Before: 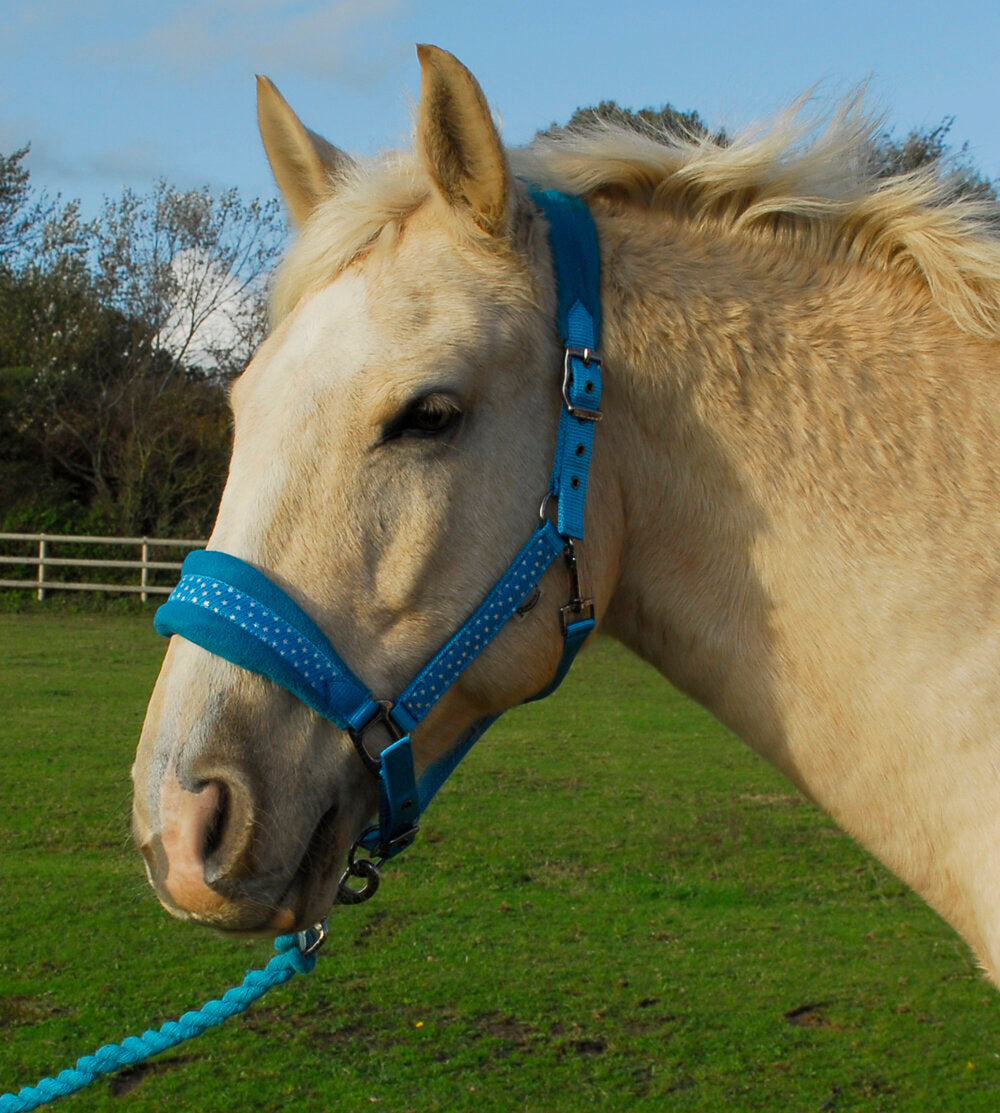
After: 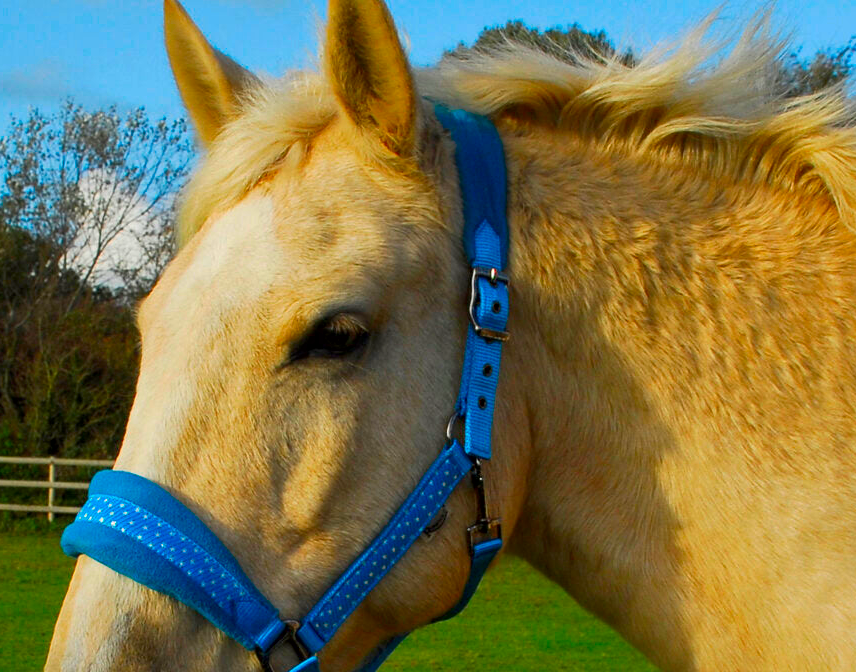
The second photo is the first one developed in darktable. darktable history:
local contrast: mode bilateral grid, contrast 20, coarseness 50, detail 130%, midtone range 0.2
color correction: saturation 1.8
crop and rotate: left 9.345%, top 7.22%, right 4.982%, bottom 32.331%
